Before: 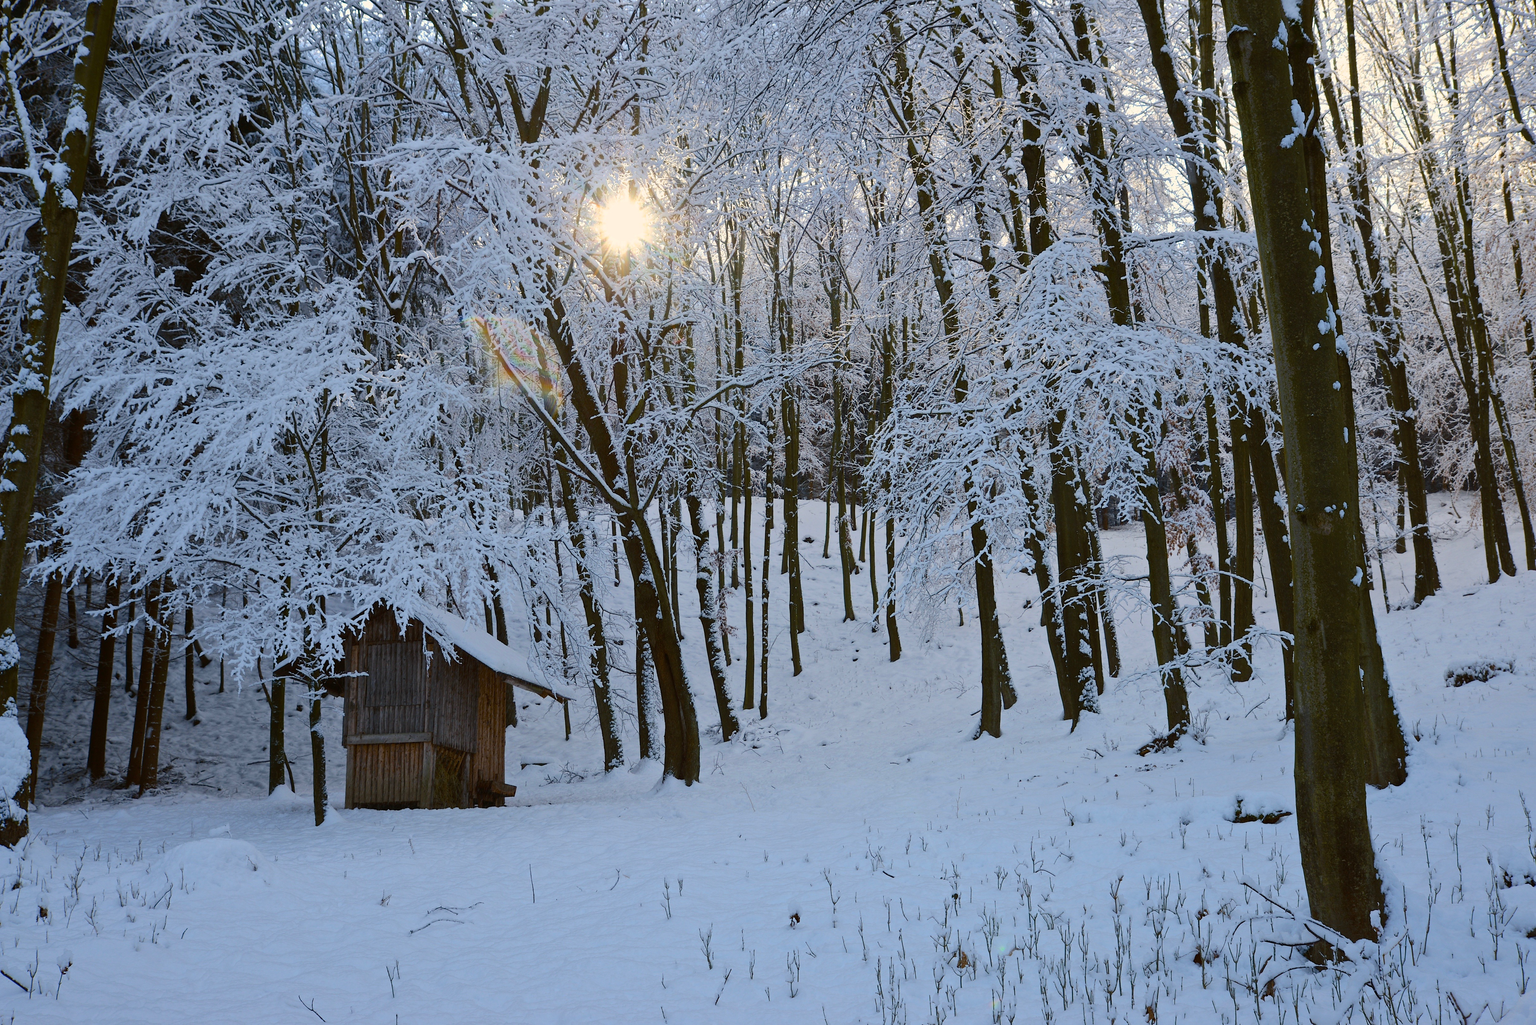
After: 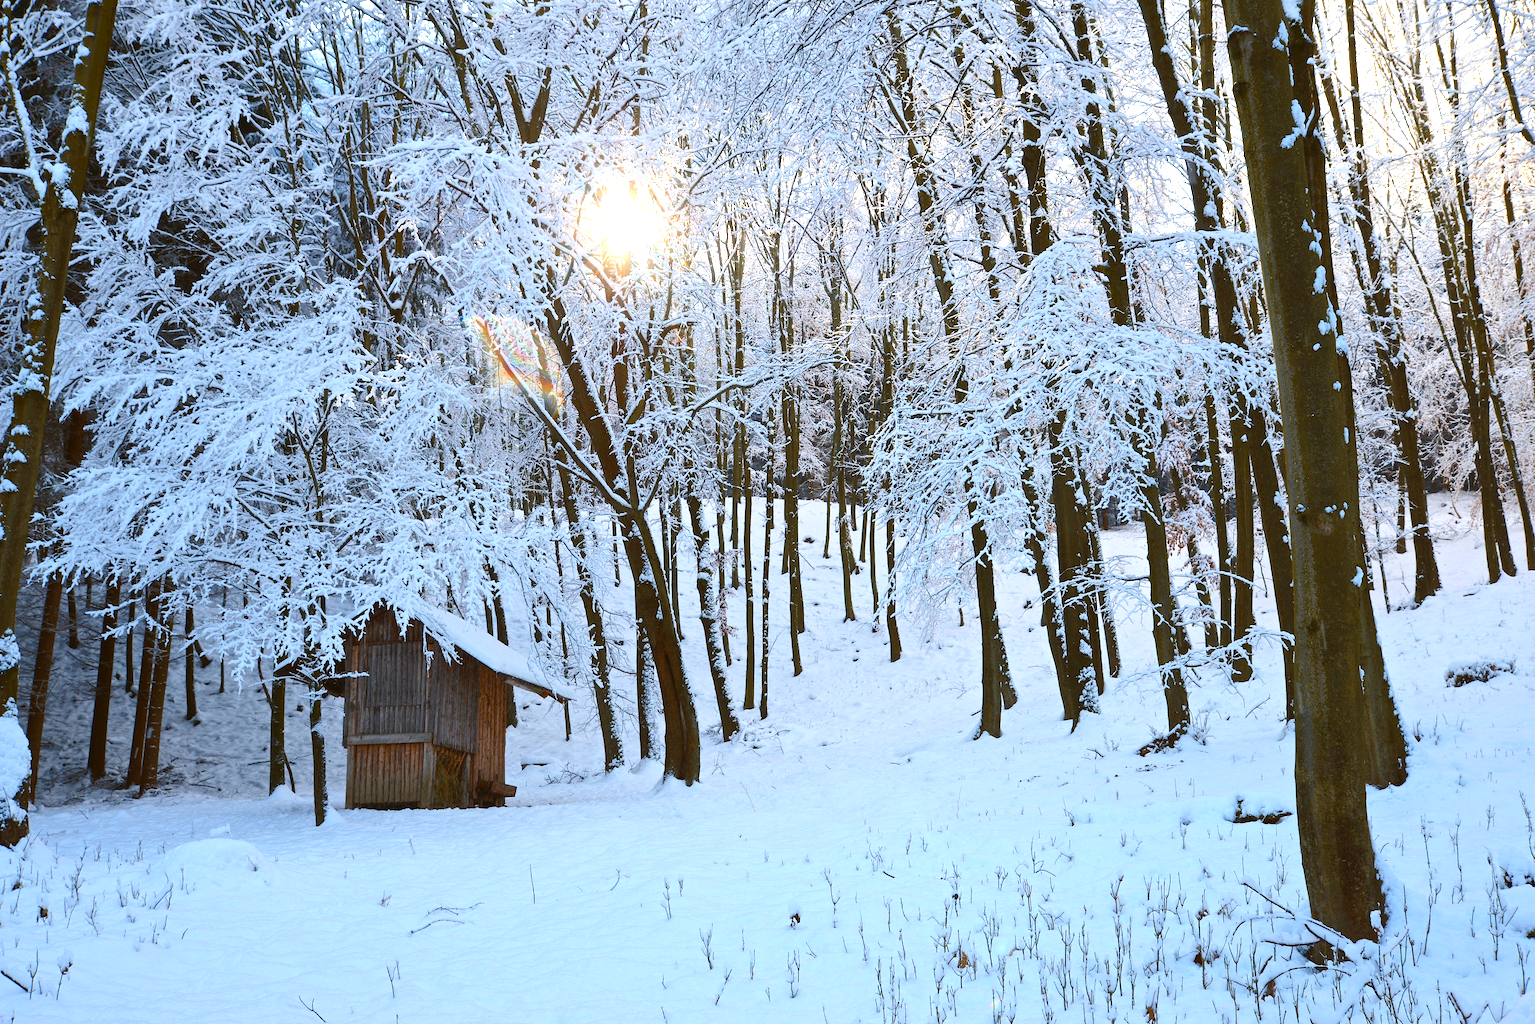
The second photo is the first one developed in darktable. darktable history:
color zones: curves: ch1 [(0.263, 0.53) (0.376, 0.287) (0.487, 0.512) (0.748, 0.547) (1, 0.513)]; ch2 [(0.262, 0.45) (0.751, 0.477)], mix 31.98%
exposure: black level correction 0, exposure 1 EV, compensate exposure bias true, compensate highlight preservation false
